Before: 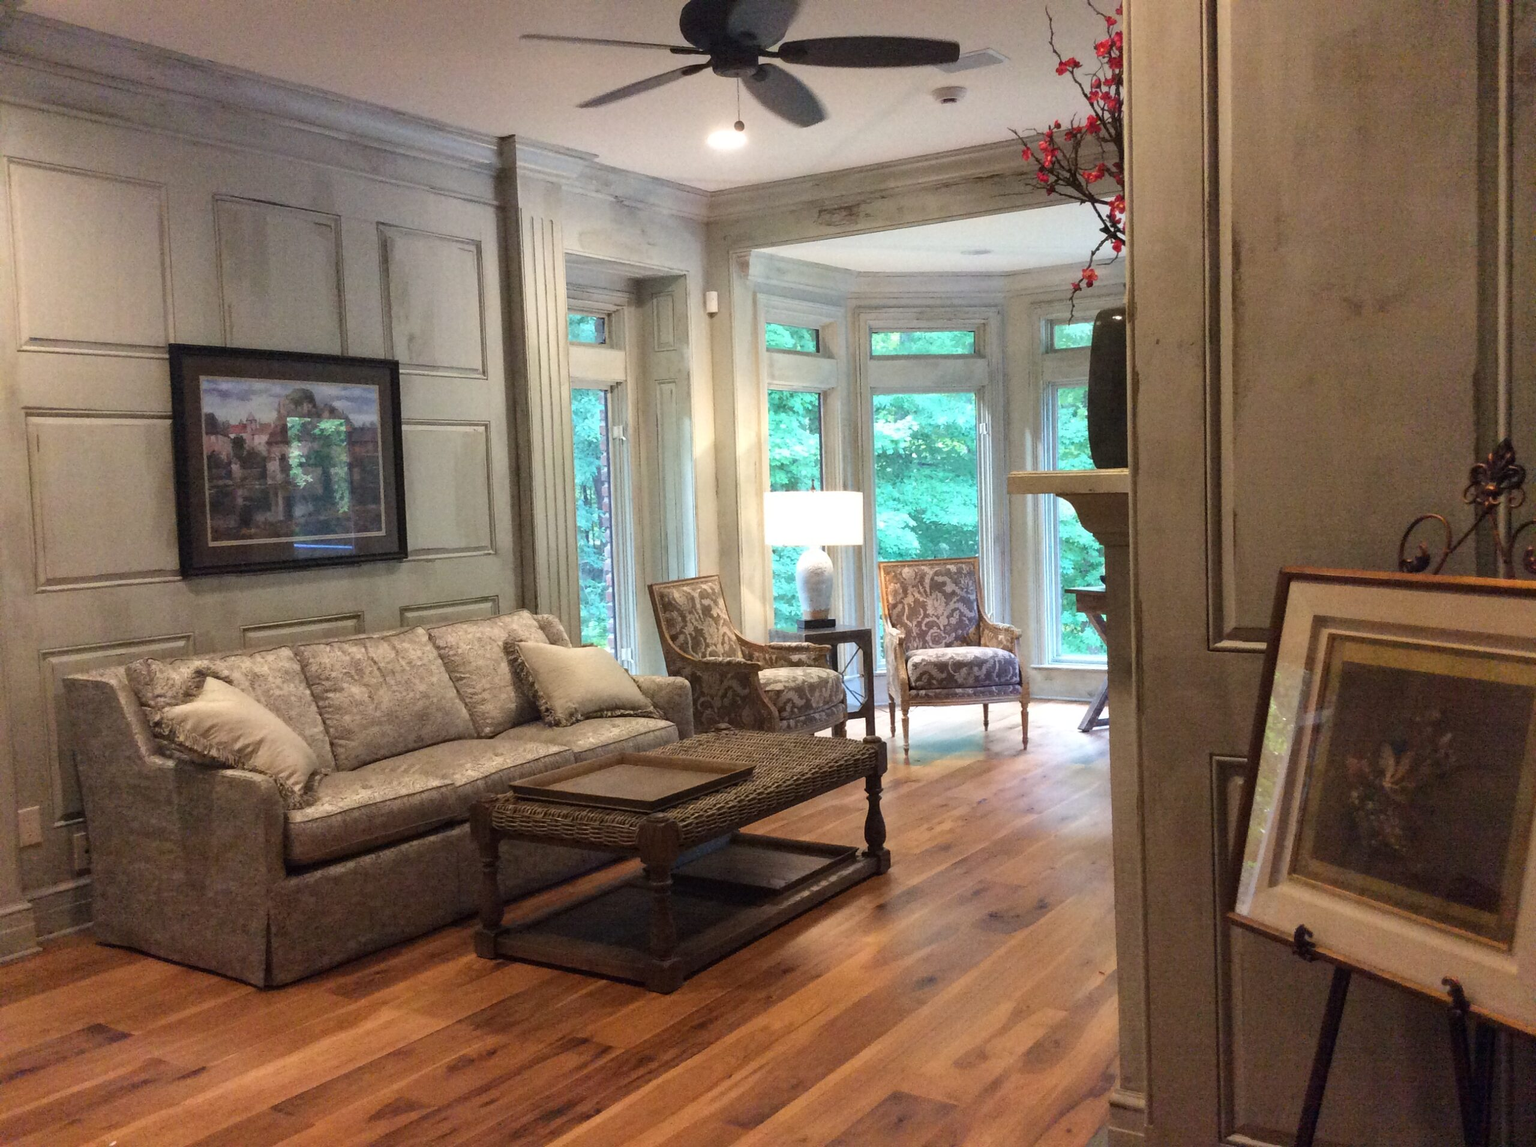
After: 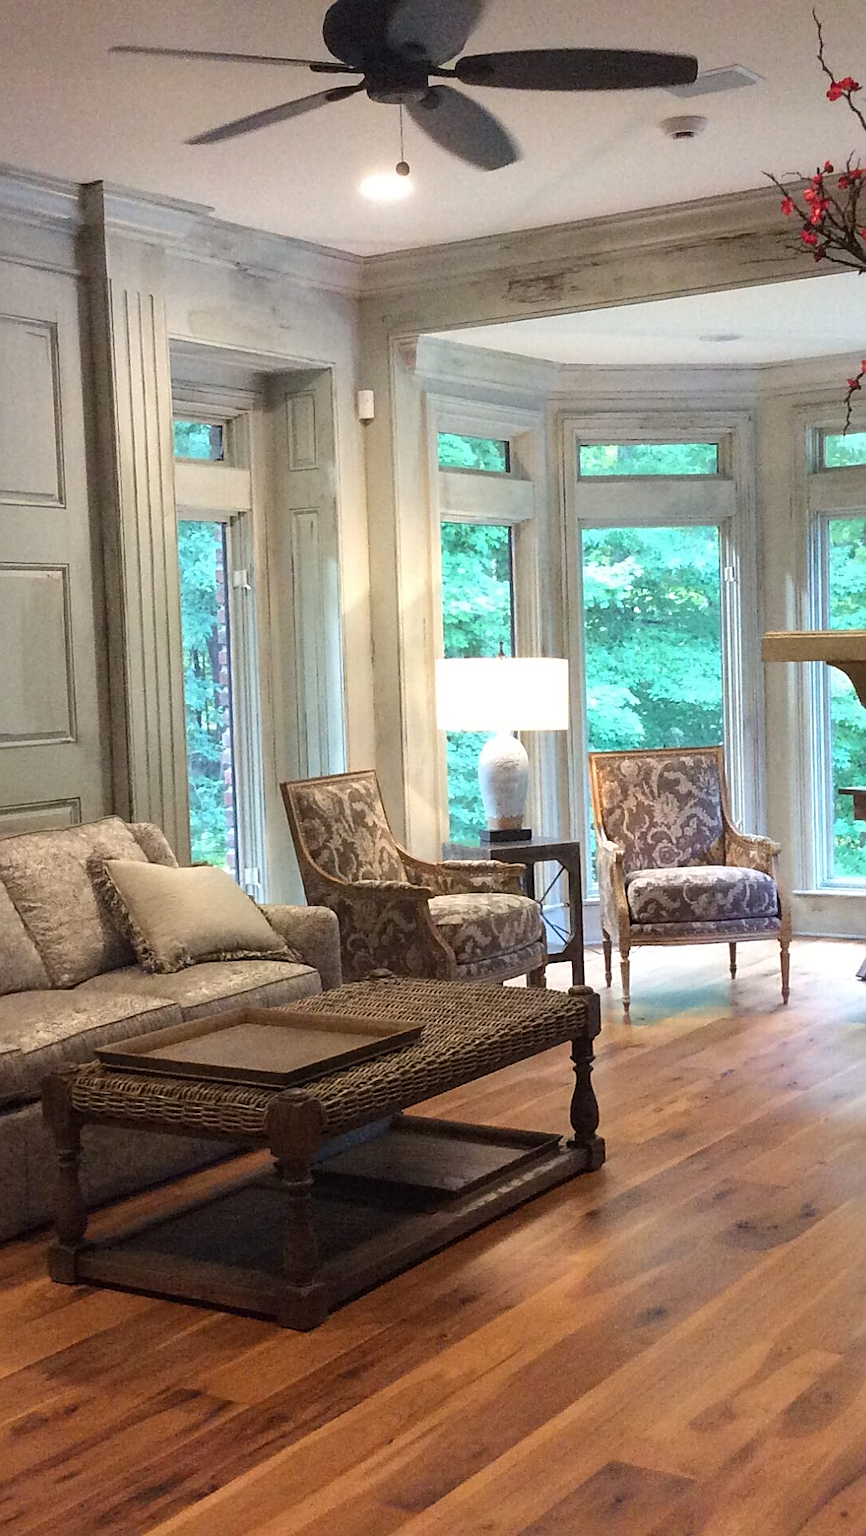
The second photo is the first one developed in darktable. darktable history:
crop: left 28.583%, right 29.231%
sharpen: on, module defaults
